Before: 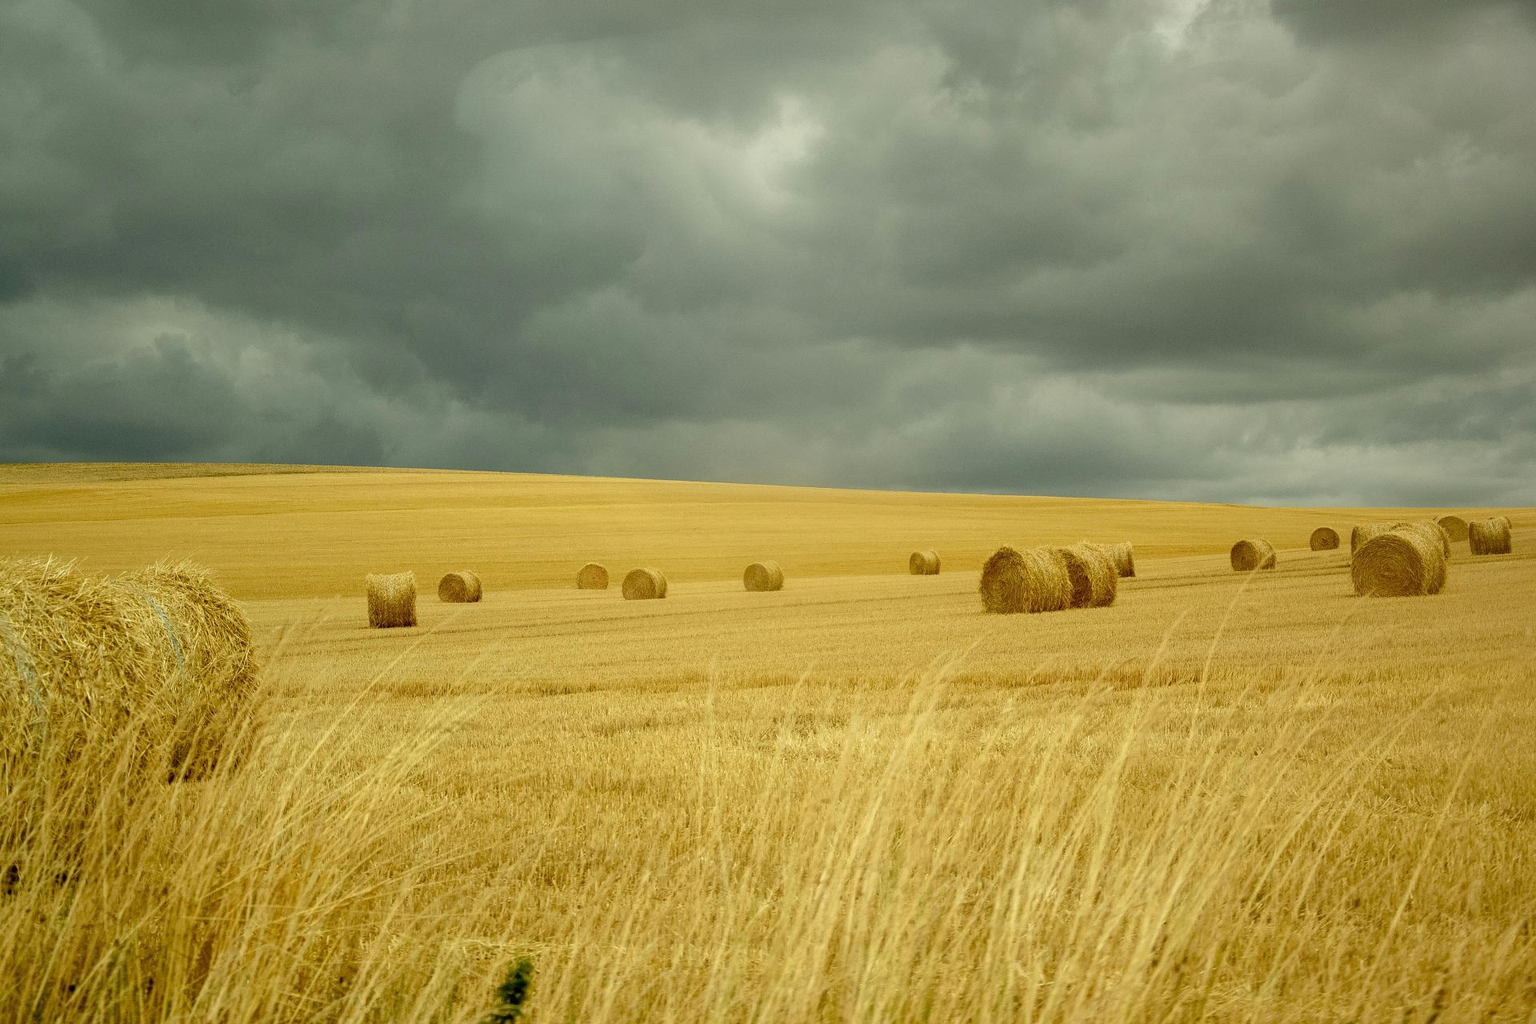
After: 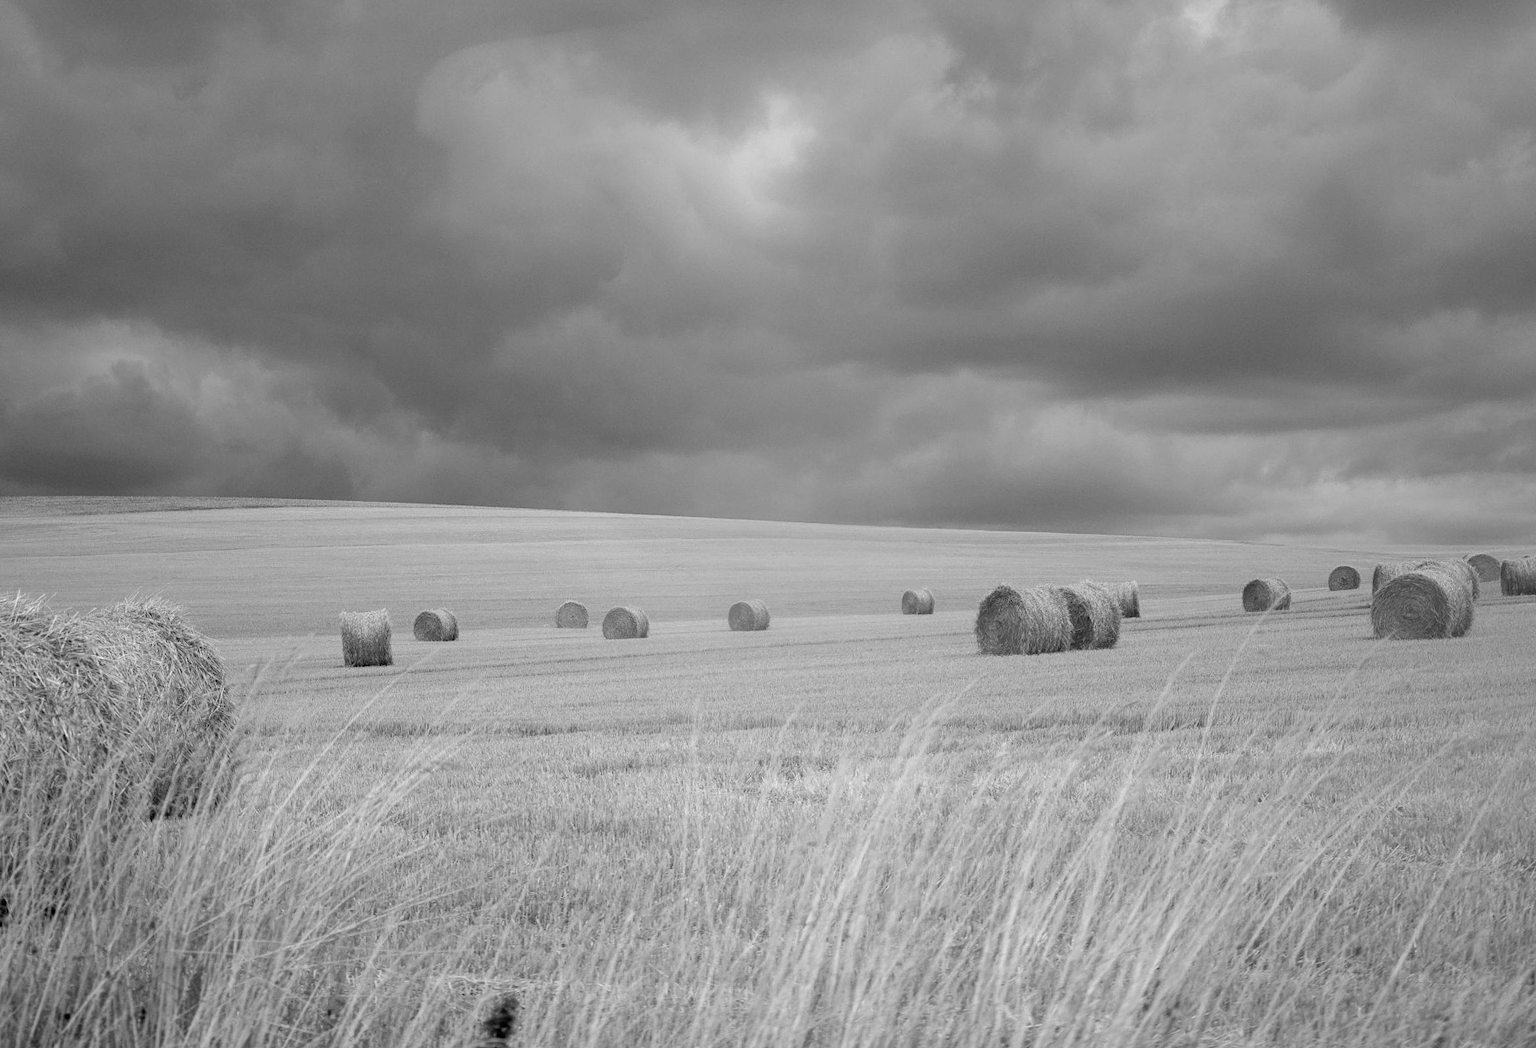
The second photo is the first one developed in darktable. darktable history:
rotate and perspective: rotation 0.074°, lens shift (vertical) 0.096, lens shift (horizontal) -0.041, crop left 0.043, crop right 0.952, crop top 0.024, crop bottom 0.979
color contrast: green-magenta contrast 0, blue-yellow contrast 0
